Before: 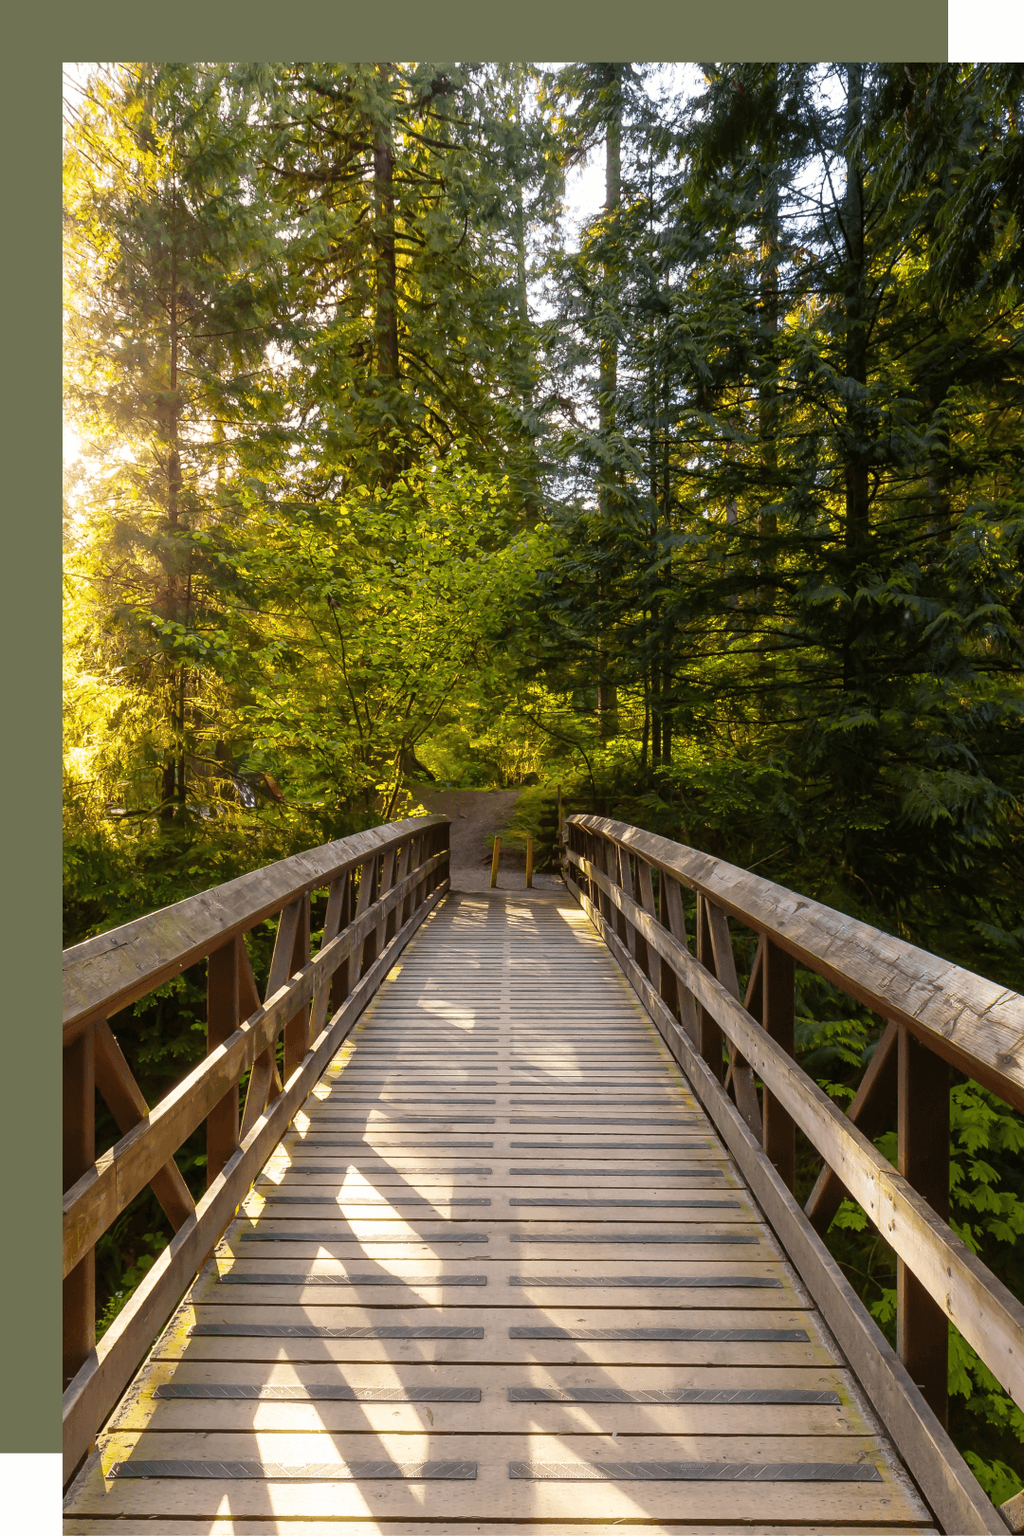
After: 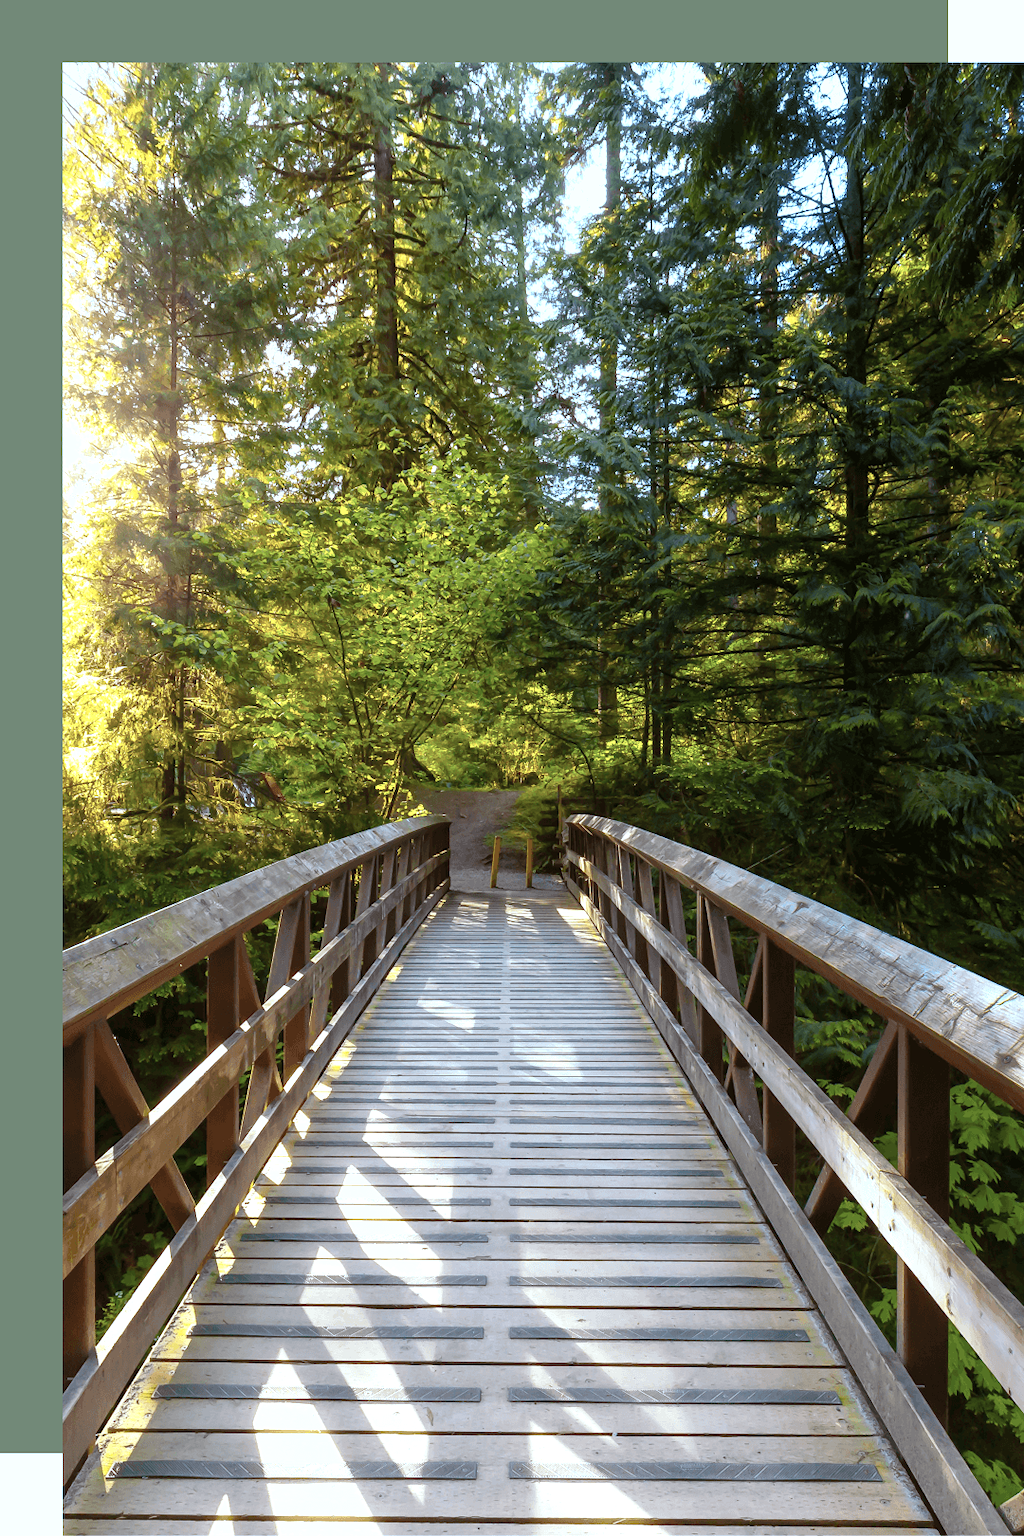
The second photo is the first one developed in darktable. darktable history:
color correction: highlights a* -9.35, highlights b* -23.15
exposure: black level correction 0.001, exposure 0.5 EV, compensate exposure bias true, compensate highlight preservation false
